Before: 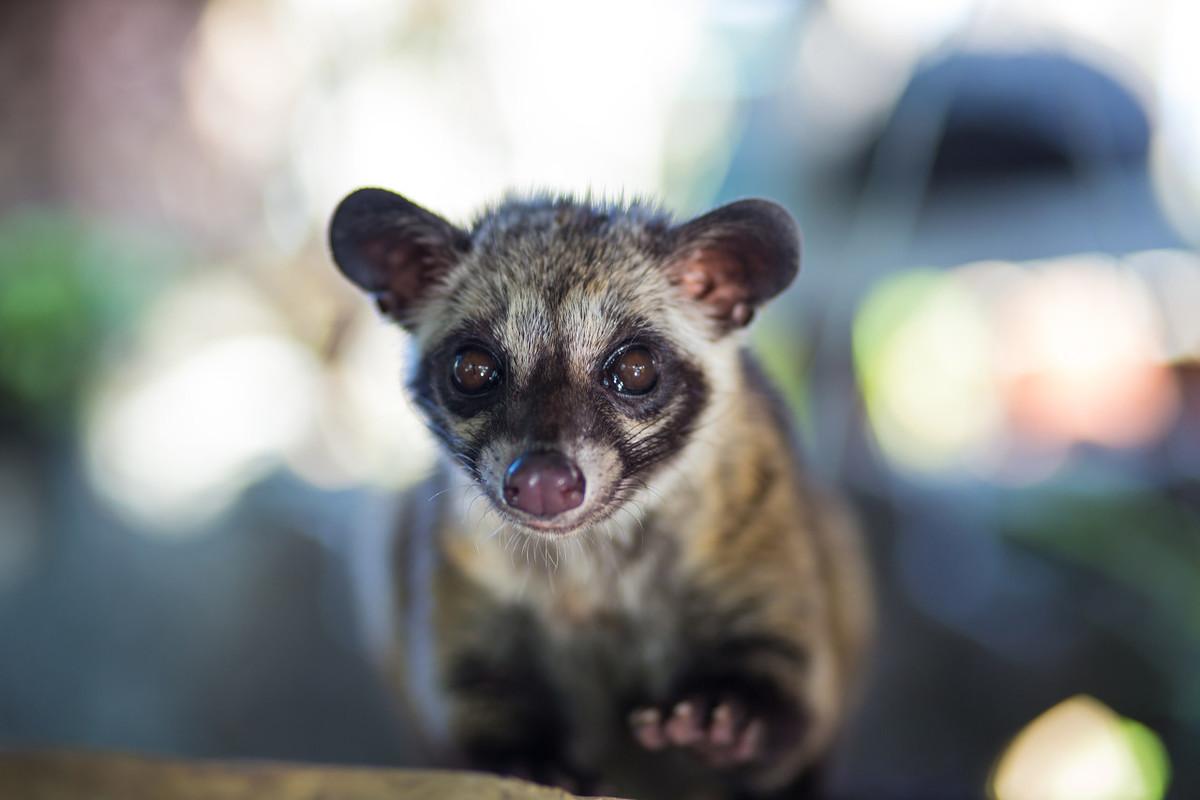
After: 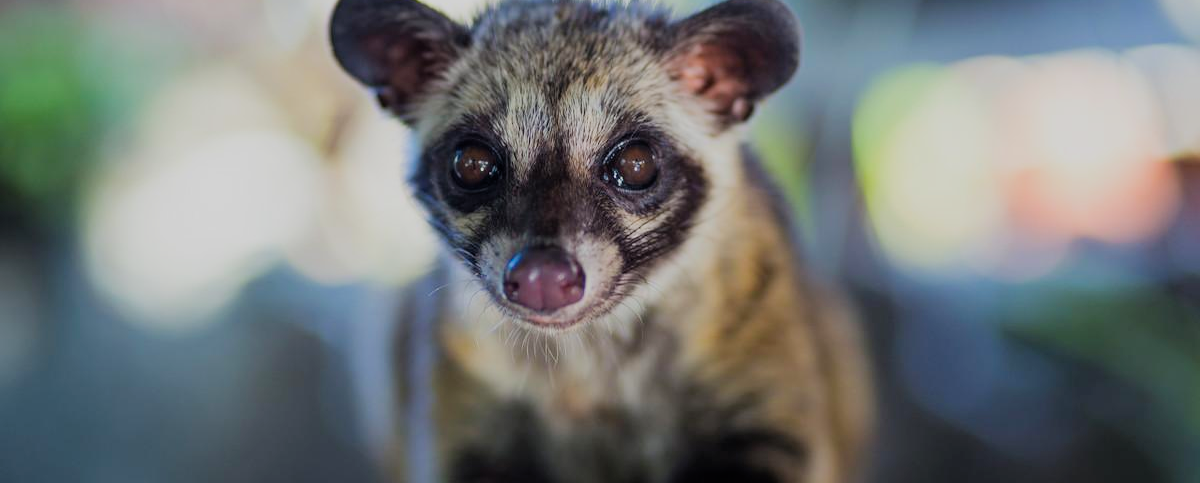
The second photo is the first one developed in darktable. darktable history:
filmic rgb: black relative exposure -16 EV, white relative exposure 6.1 EV, hardness 5.22
color zones: curves: ch1 [(0.25, 0.61) (0.75, 0.248)]
crop and rotate: top 25.66%, bottom 13.958%
